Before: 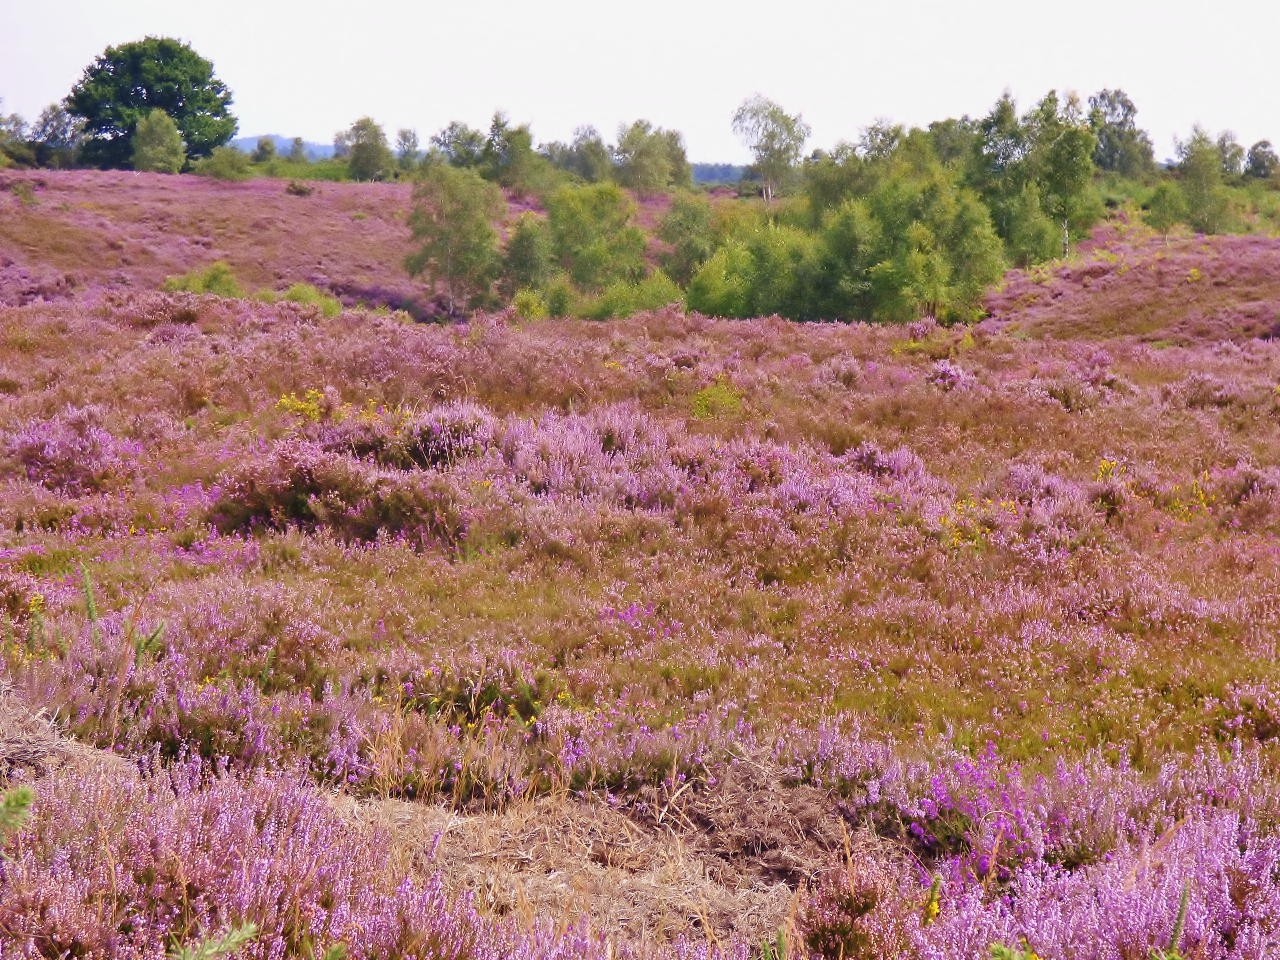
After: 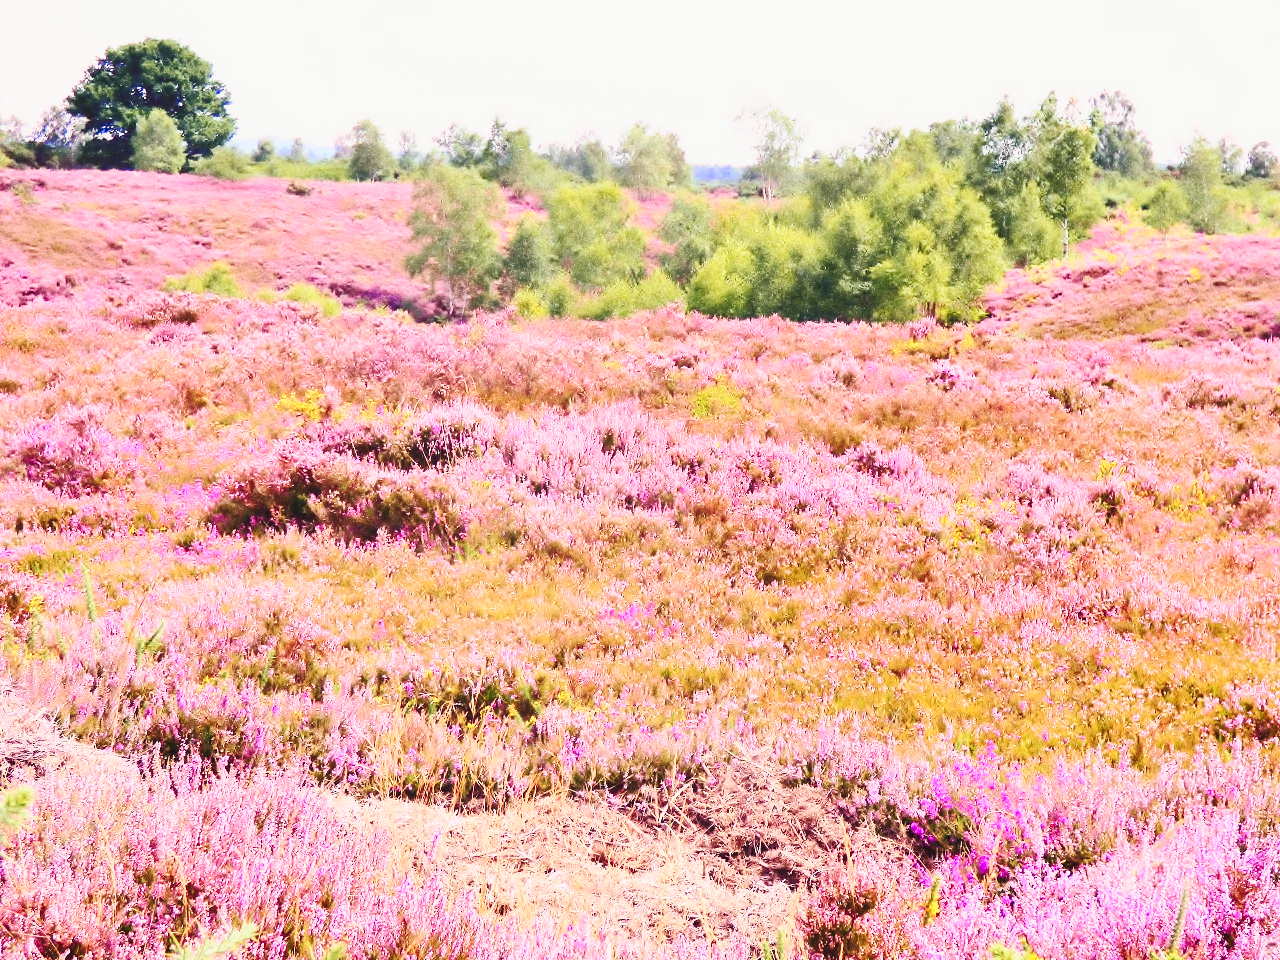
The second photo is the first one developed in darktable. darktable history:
shadows and highlights: shadows 11.42, white point adjustment 1.19, highlights -1.68, soften with gaussian
base curve: curves: ch0 [(0, 0) (0.028, 0.03) (0.121, 0.232) (0.46, 0.748) (0.859, 0.968) (1, 1)], preserve colors none
tone curve: curves: ch0 [(0, 0.026) (0.172, 0.194) (0.398, 0.437) (0.469, 0.544) (0.612, 0.741) (0.845, 0.926) (1, 0.968)]; ch1 [(0, 0) (0.437, 0.453) (0.472, 0.467) (0.502, 0.502) (0.531, 0.546) (0.574, 0.583) (0.617, 0.64) (0.699, 0.749) (0.859, 0.919) (1, 1)]; ch2 [(0, 0) (0.33, 0.301) (0.421, 0.443) (0.476, 0.502) (0.511, 0.504) (0.553, 0.553) (0.595, 0.586) (0.664, 0.664) (1, 1)], color space Lab, independent channels, preserve colors none
